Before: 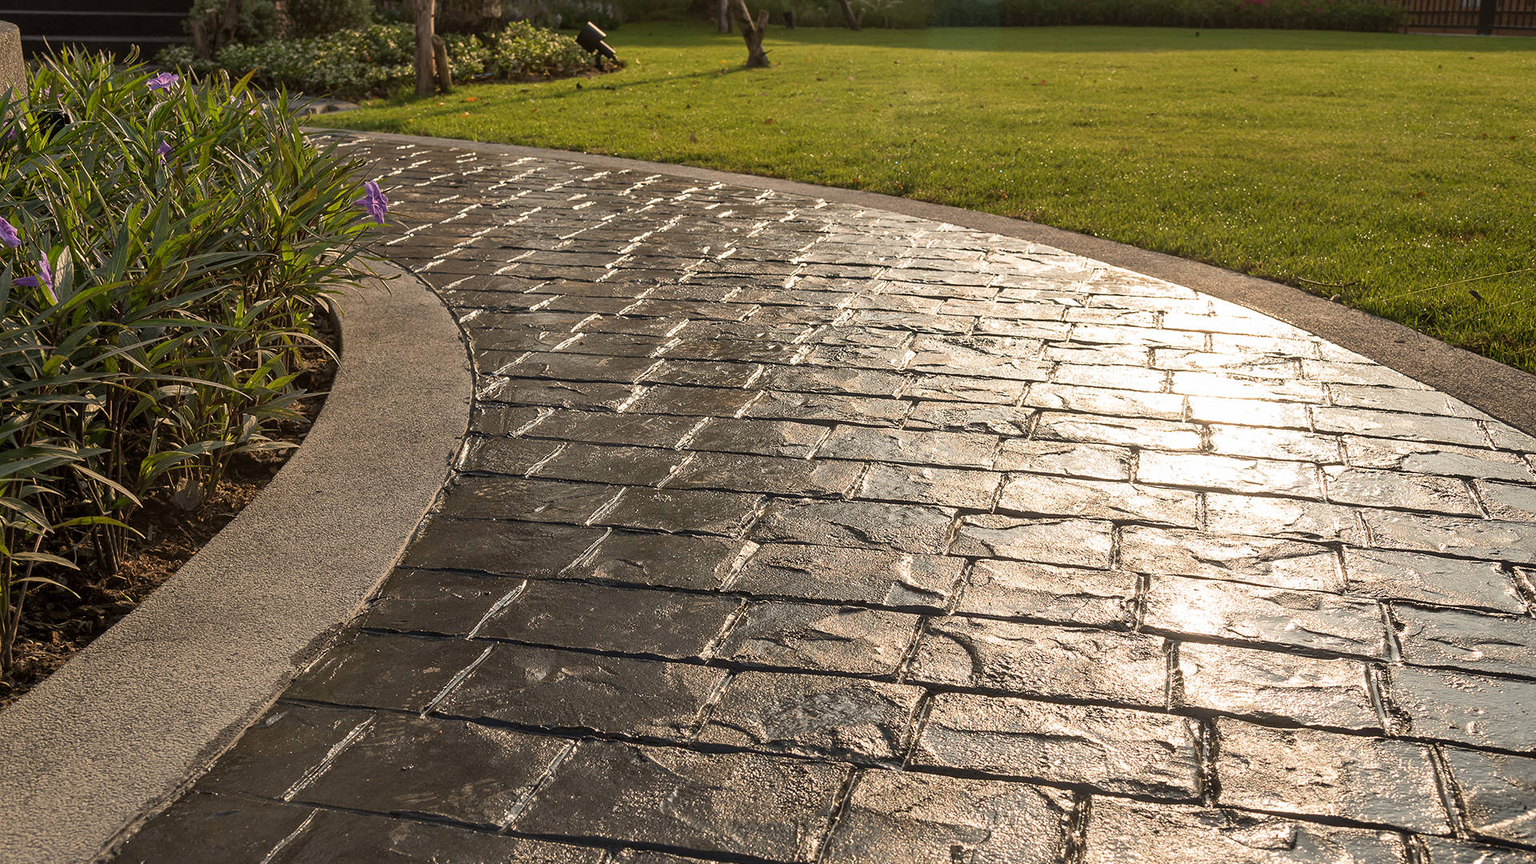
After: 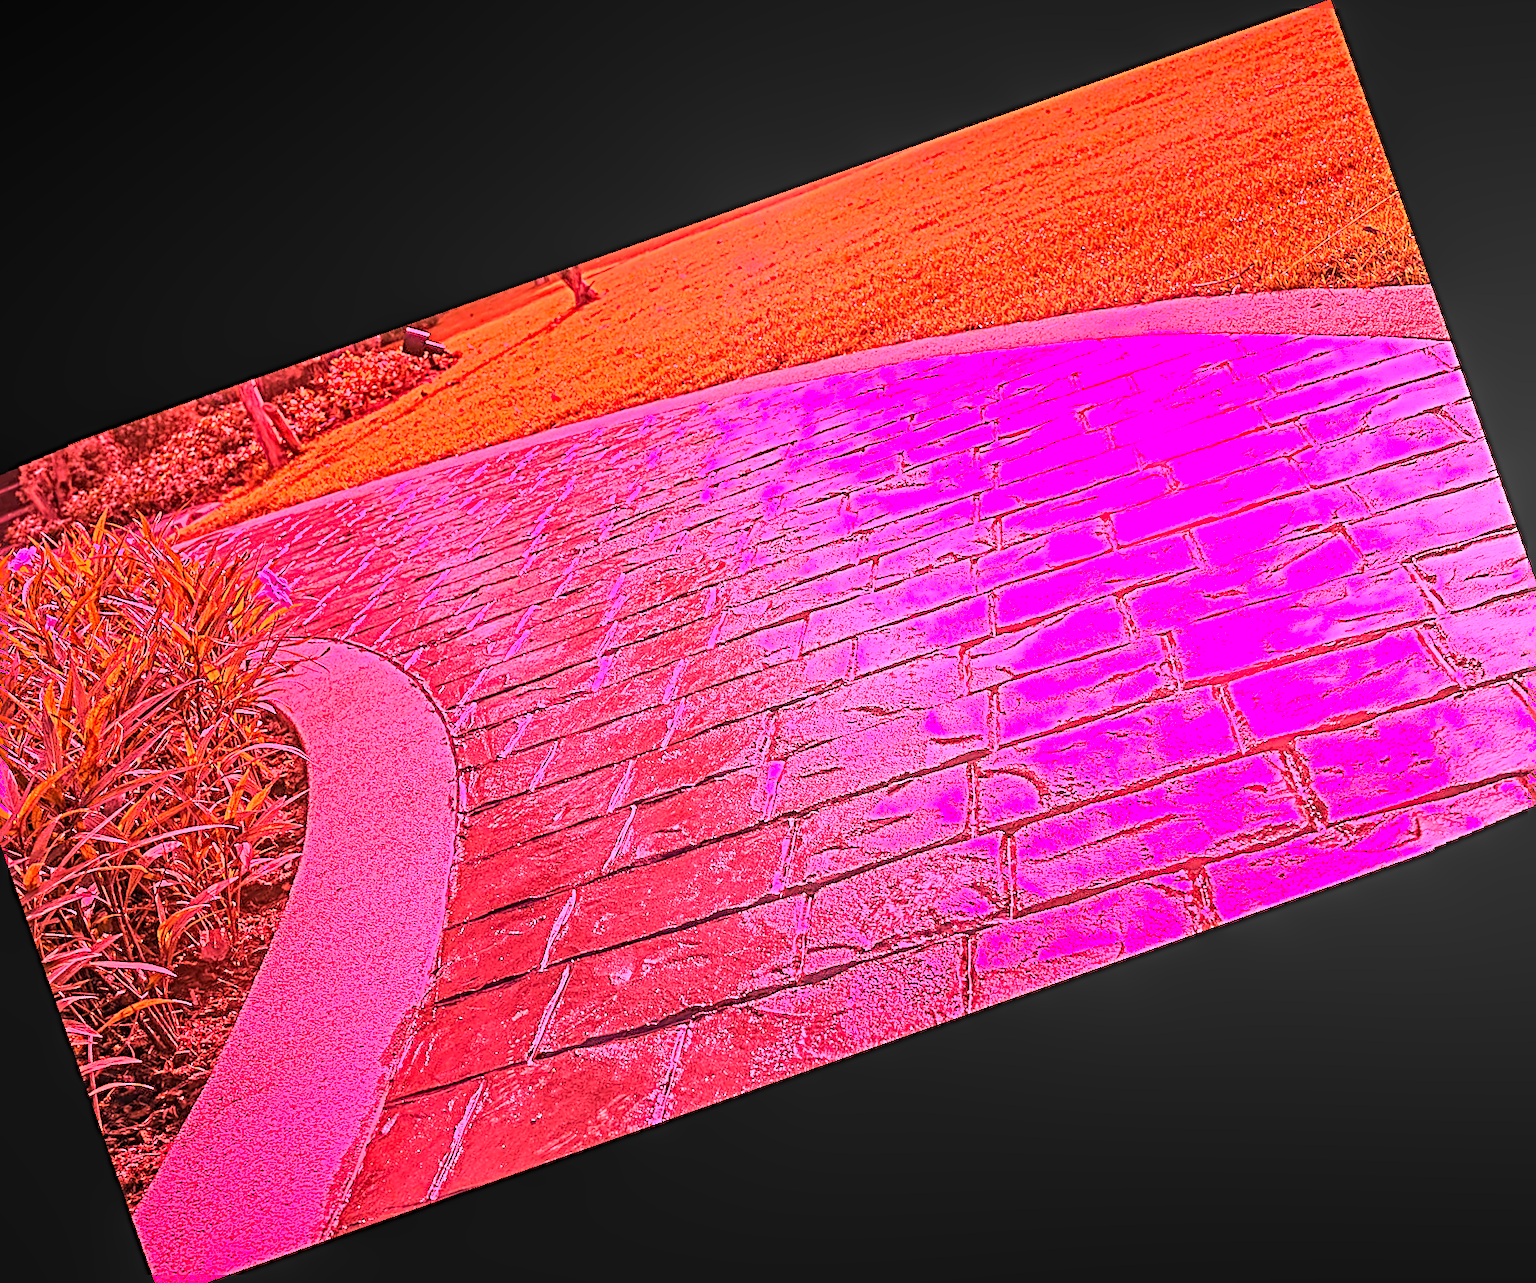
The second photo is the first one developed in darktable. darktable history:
white balance: red 4.26, blue 1.802
crop and rotate: angle 19.43°, left 6.812%, right 4.125%, bottom 1.087%
sharpen: radius 4
local contrast: on, module defaults
rotate and perspective: rotation -3.52°, crop left 0.036, crop right 0.964, crop top 0.081, crop bottom 0.919
